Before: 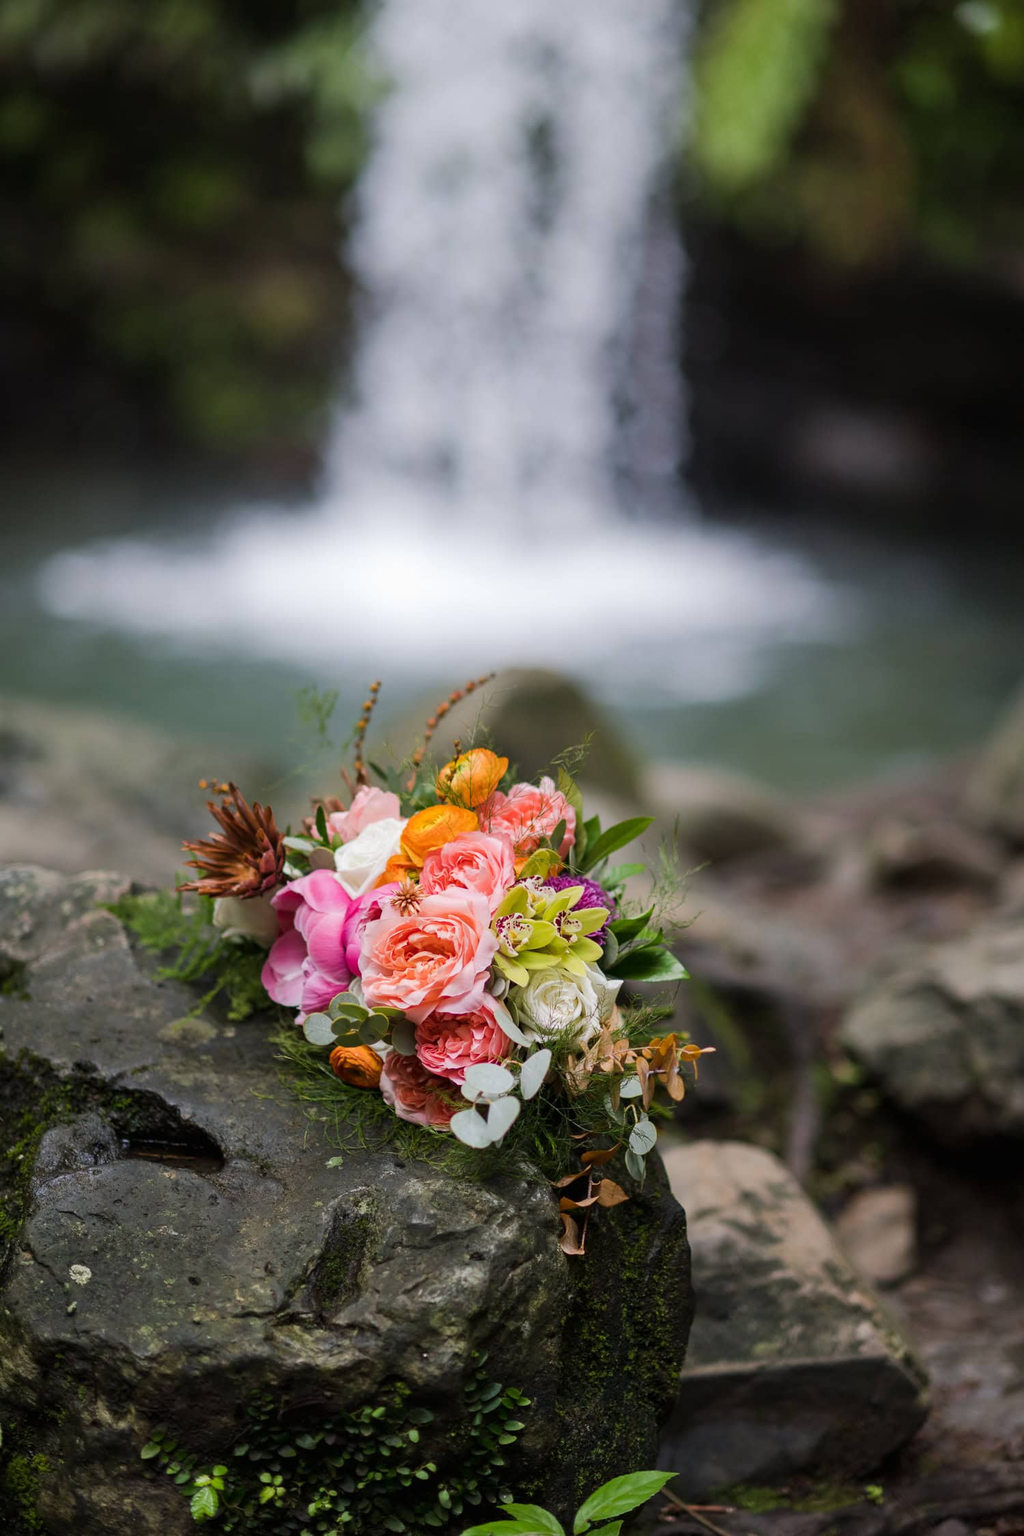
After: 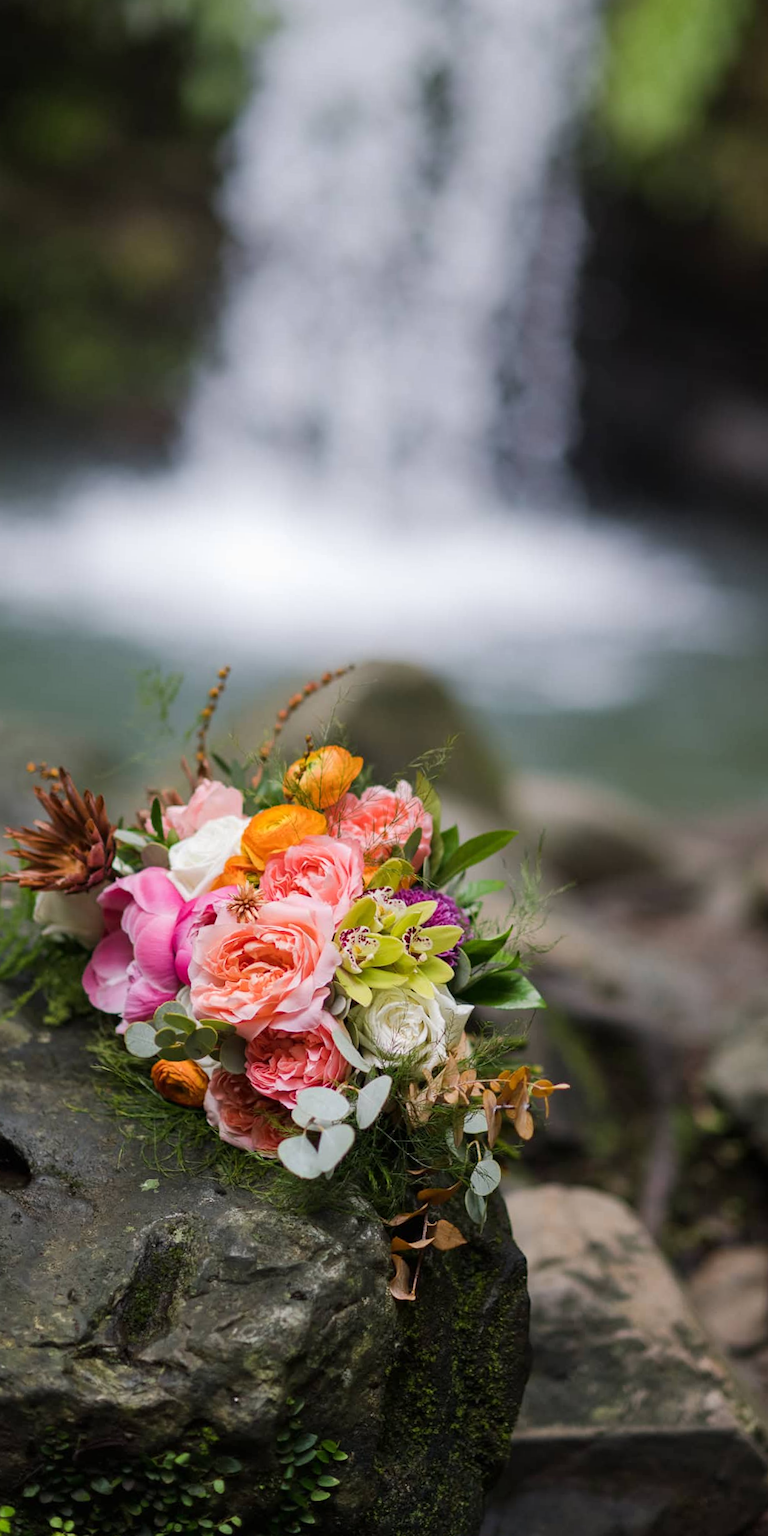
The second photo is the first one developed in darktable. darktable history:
tone equalizer: on, module defaults
crop and rotate: angle -3.27°, left 14.277%, top 0.028%, right 10.766%, bottom 0.028%
